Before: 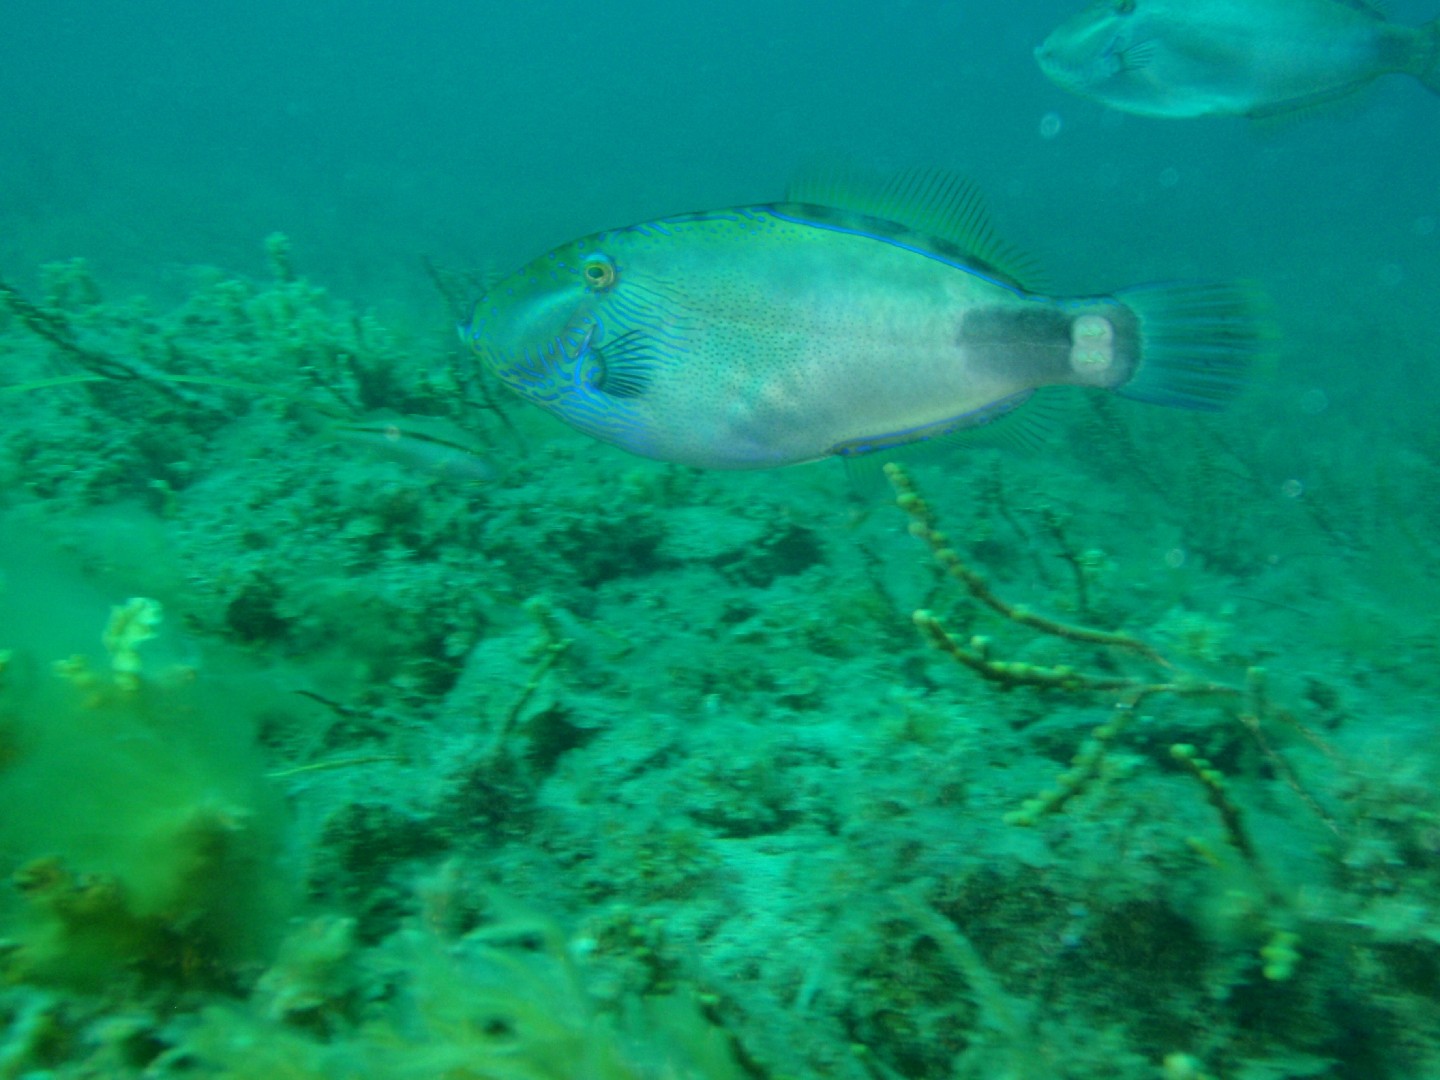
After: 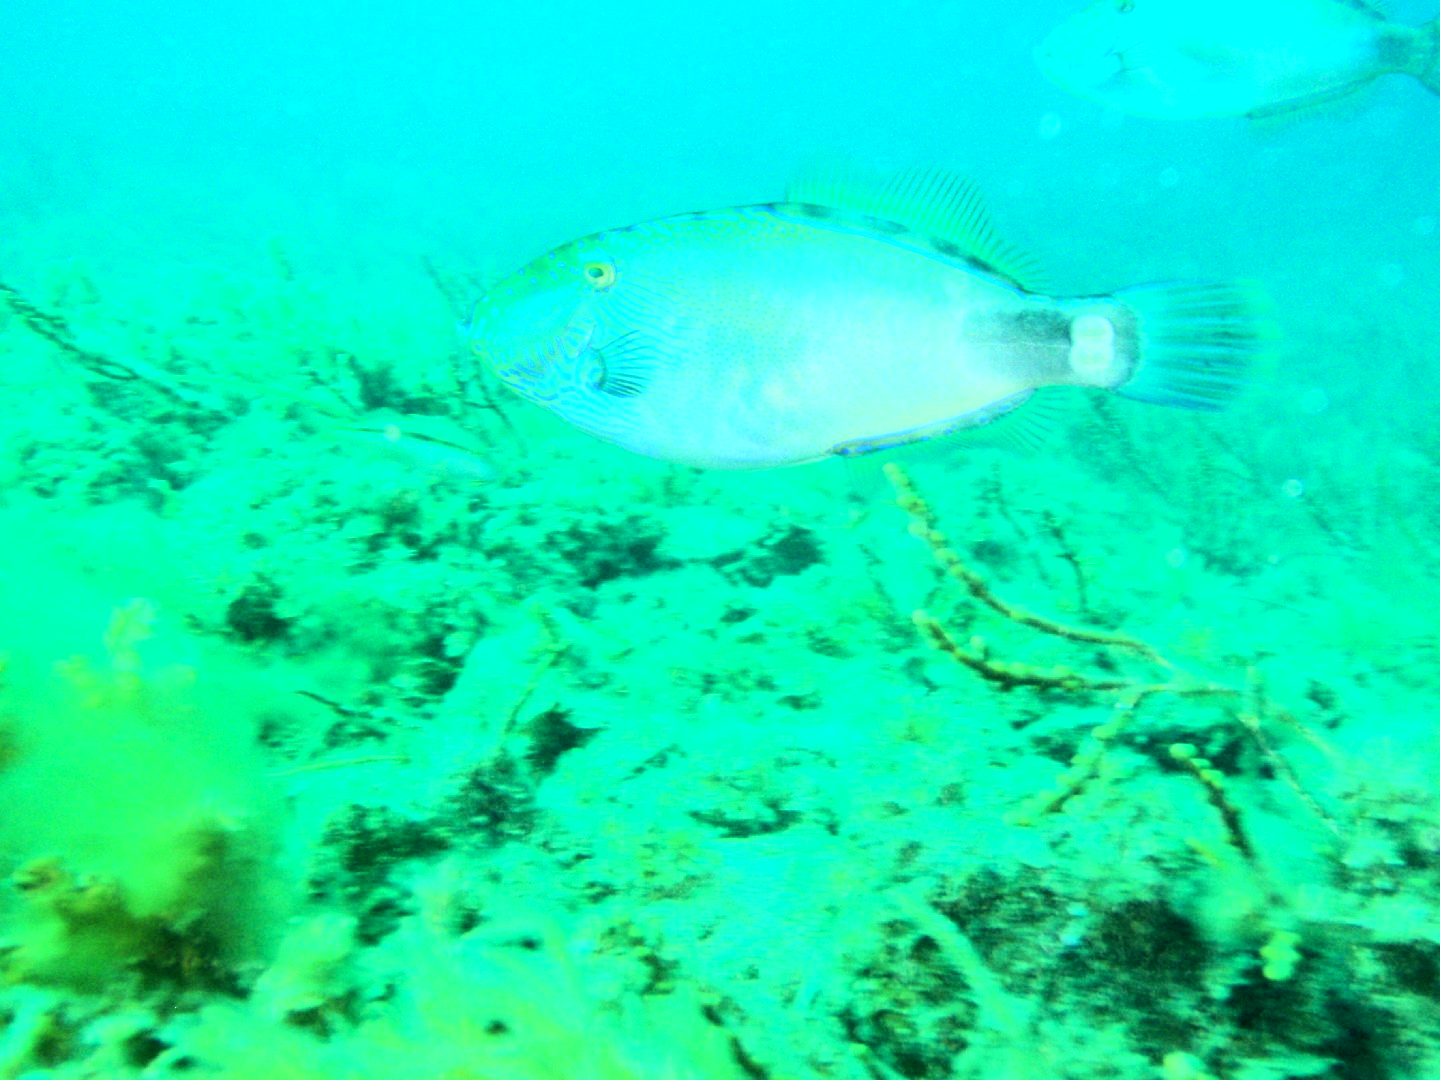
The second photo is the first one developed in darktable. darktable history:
exposure: black level correction 0.001, exposure 0.5 EV, compensate exposure bias true, compensate highlight preservation false
rgb curve: curves: ch0 [(0, 0) (0.21, 0.15) (0.24, 0.21) (0.5, 0.75) (0.75, 0.96) (0.89, 0.99) (1, 1)]; ch1 [(0, 0.02) (0.21, 0.13) (0.25, 0.2) (0.5, 0.67) (0.75, 0.9) (0.89, 0.97) (1, 1)]; ch2 [(0, 0.02) (0.21, 0.13) (0.25, 0.2) (0.5, 0.67) (0.75, 0.9) (0.89, 0.97) (1, 1)], compensate middle gray true
color zones: curves: ch0 [(0, 0.5) (0.143, 0.5) (0.286, 0.456) (0.429, 0.5) (0.571, 0.5) (0.714, 0.5) (0.857, 0.5) (1, 0.5)]; ch1 [(0, 0.5) (0.143, 0.5) (0.286, 0.422) (0.429, 0.5) (0.571, 0.5) (0.714, 0.5) (0.857, 0.5) (1, 0.5)]
